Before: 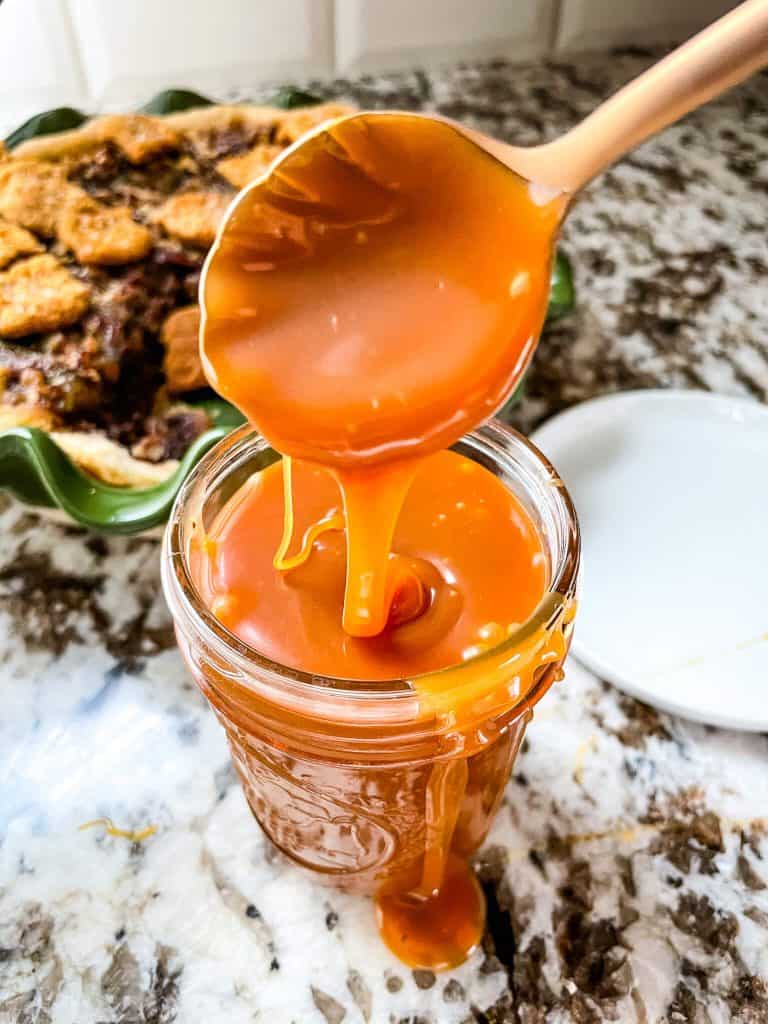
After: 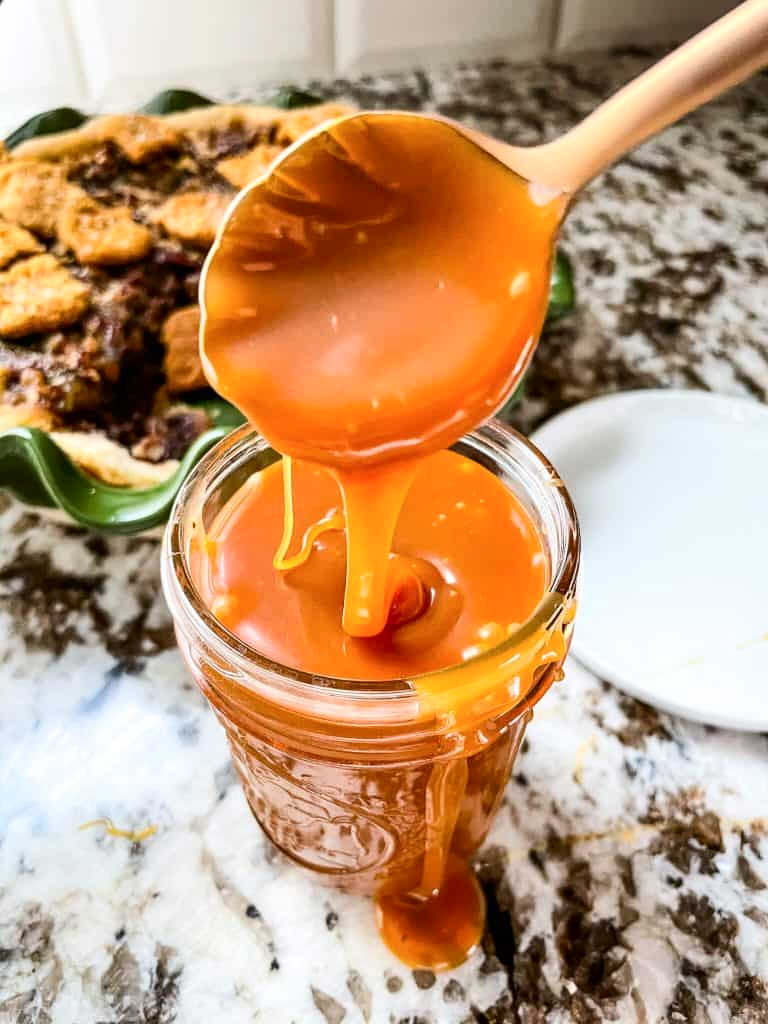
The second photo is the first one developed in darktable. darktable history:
contrast brightness saturation: contrast 0.136
